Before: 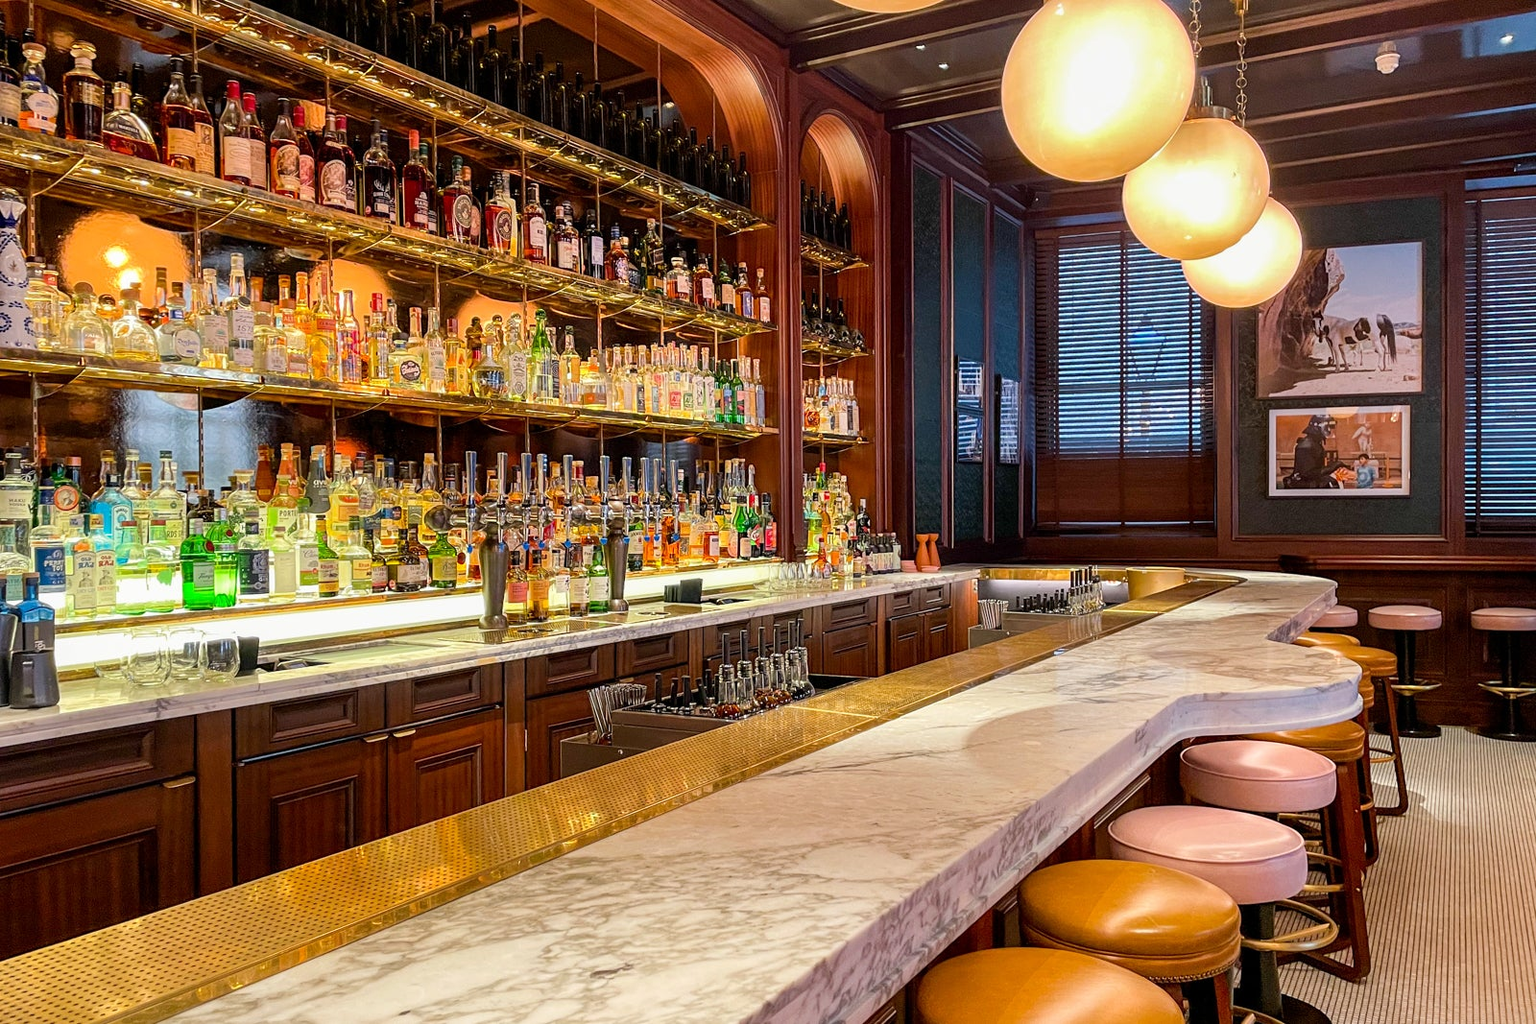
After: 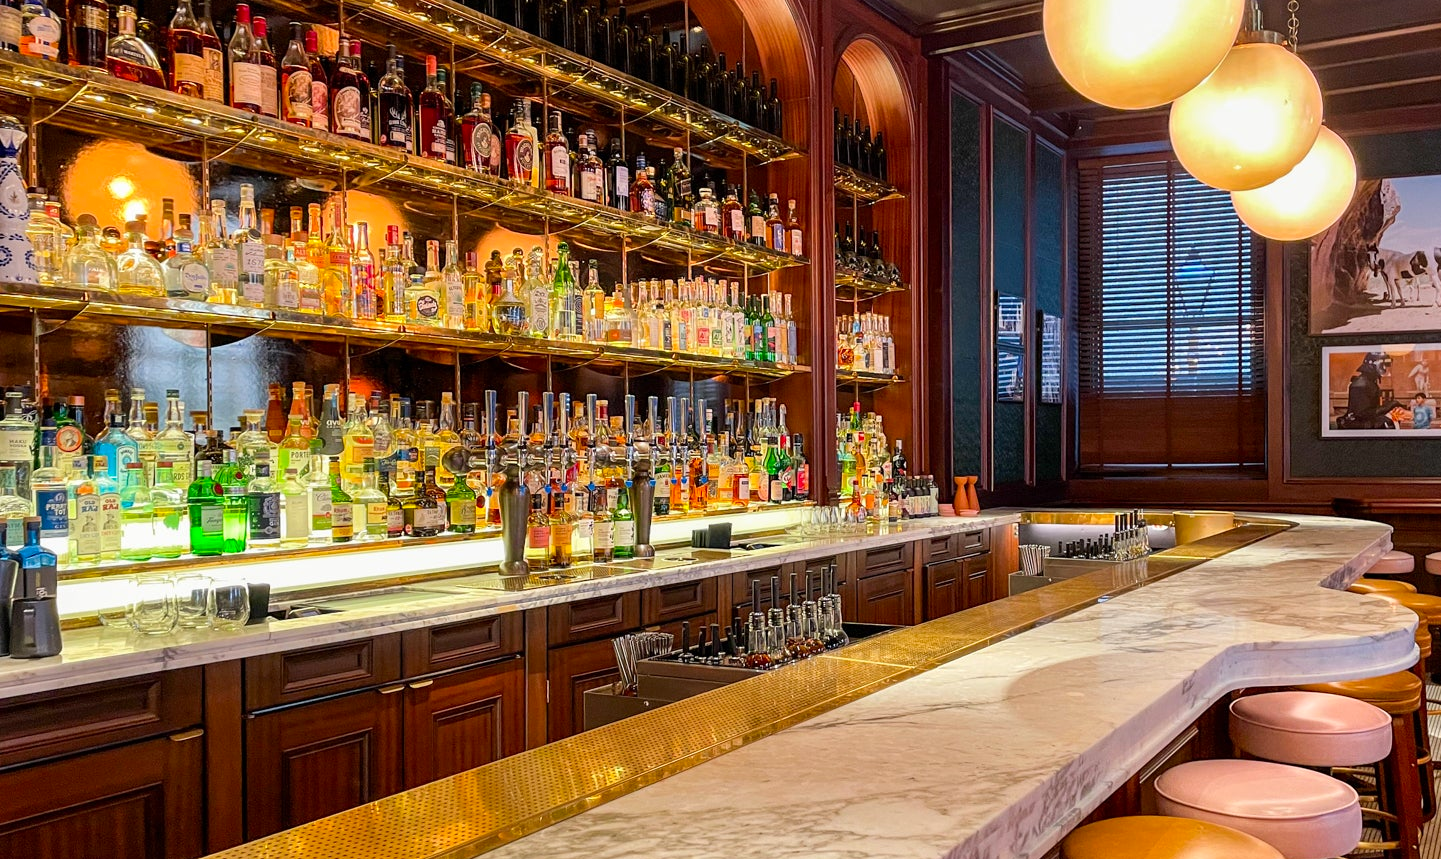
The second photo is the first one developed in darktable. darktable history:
crop: top 7.509%, right 9.882%, bottom 11.923%
contrast brightness saturation: saturation 0.101
